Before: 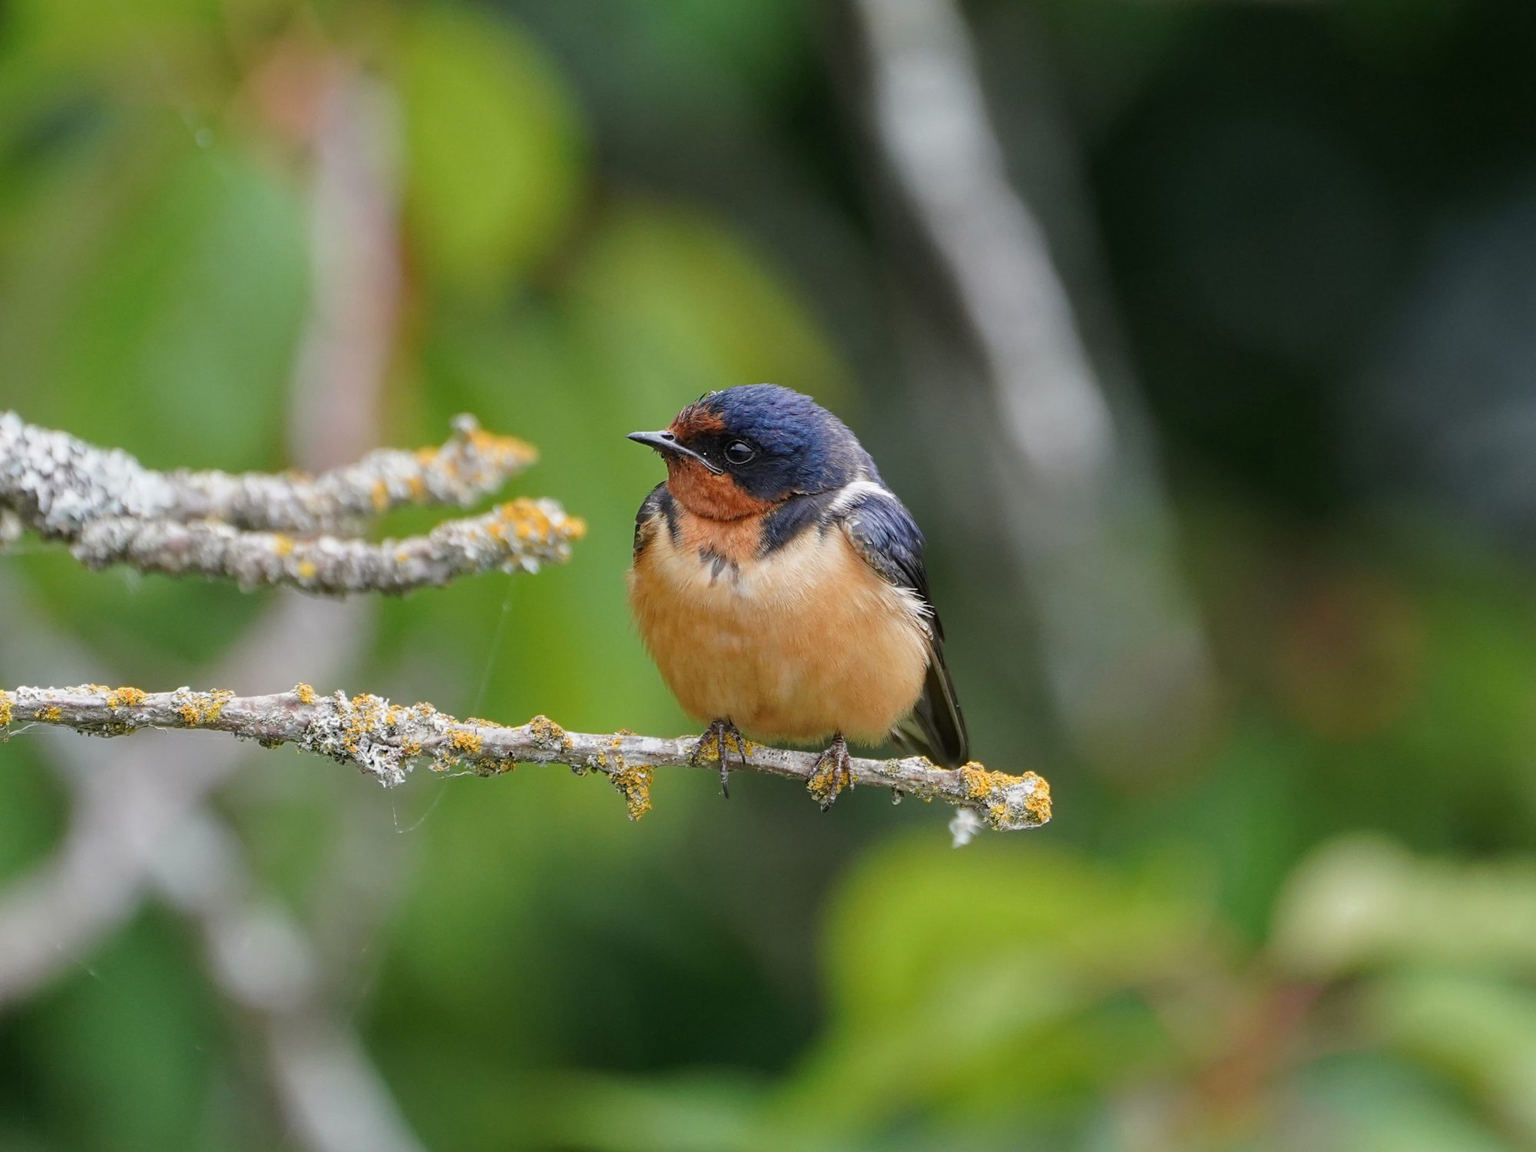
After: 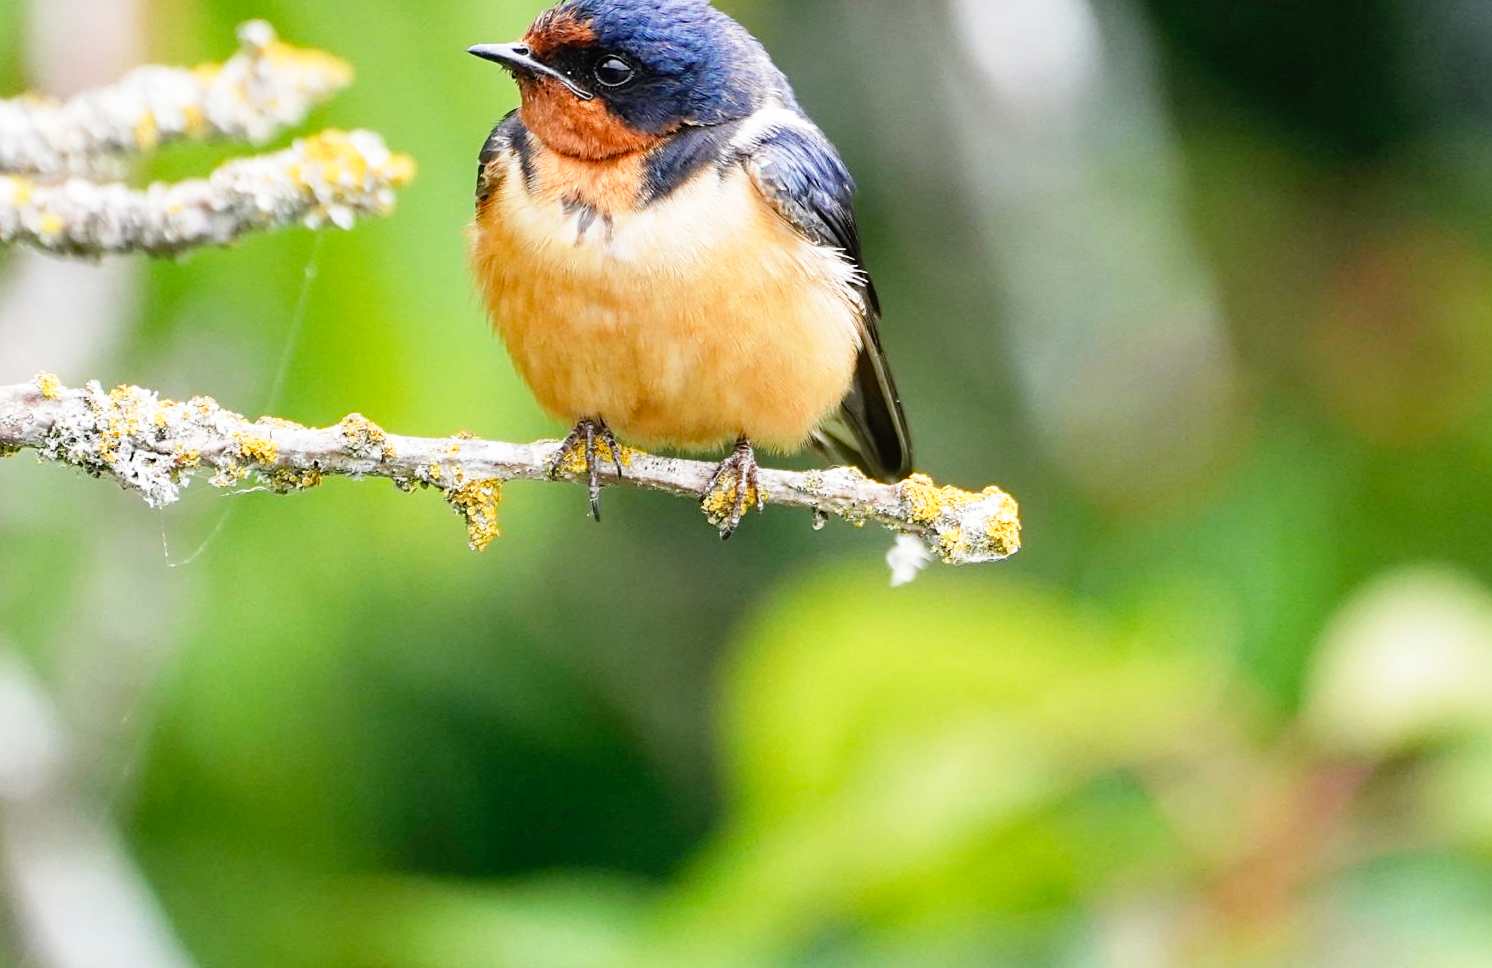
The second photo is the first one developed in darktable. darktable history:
crop and rotate: left 17.473%, top 34.588%, right 7.902%, bottom 0.877%
base curve: curves: ch0 [(0, 0) (0.012, 0.01) (0.073, 0.168) (0.31, 0.711) (0.645, 0.957) (1, 1)], preserve colors none
color correction: highlights b* 0.016, saturation 0.987
shadows and highlights: shadows 36.88, highlights -27.8, soften with gaussian
